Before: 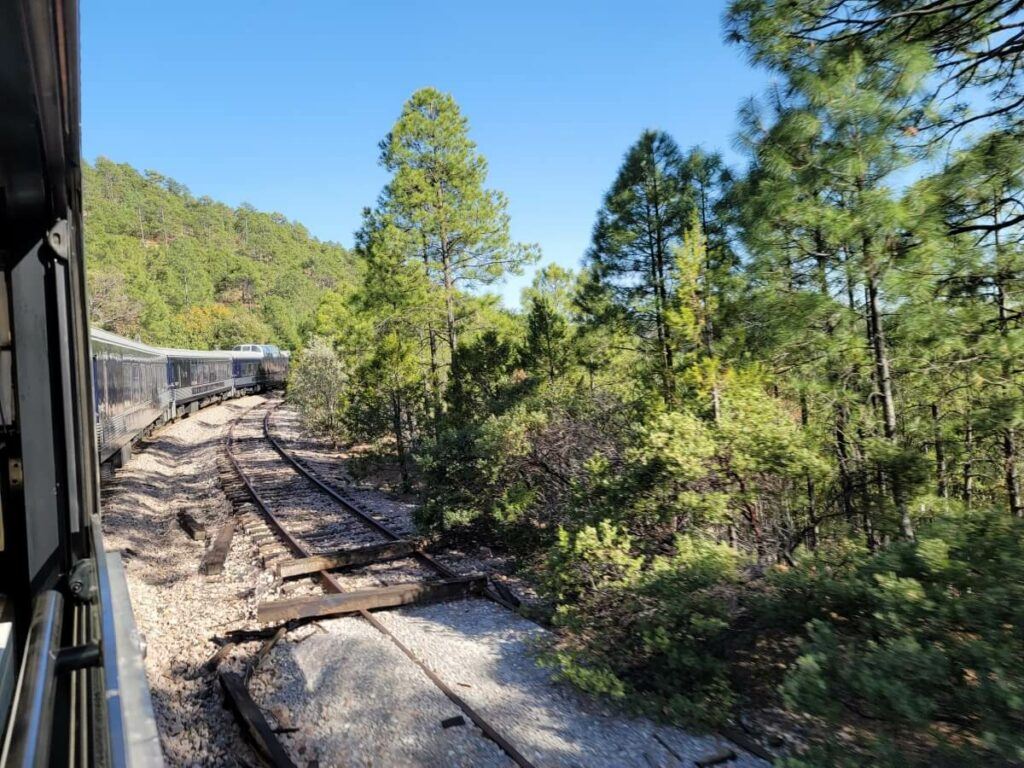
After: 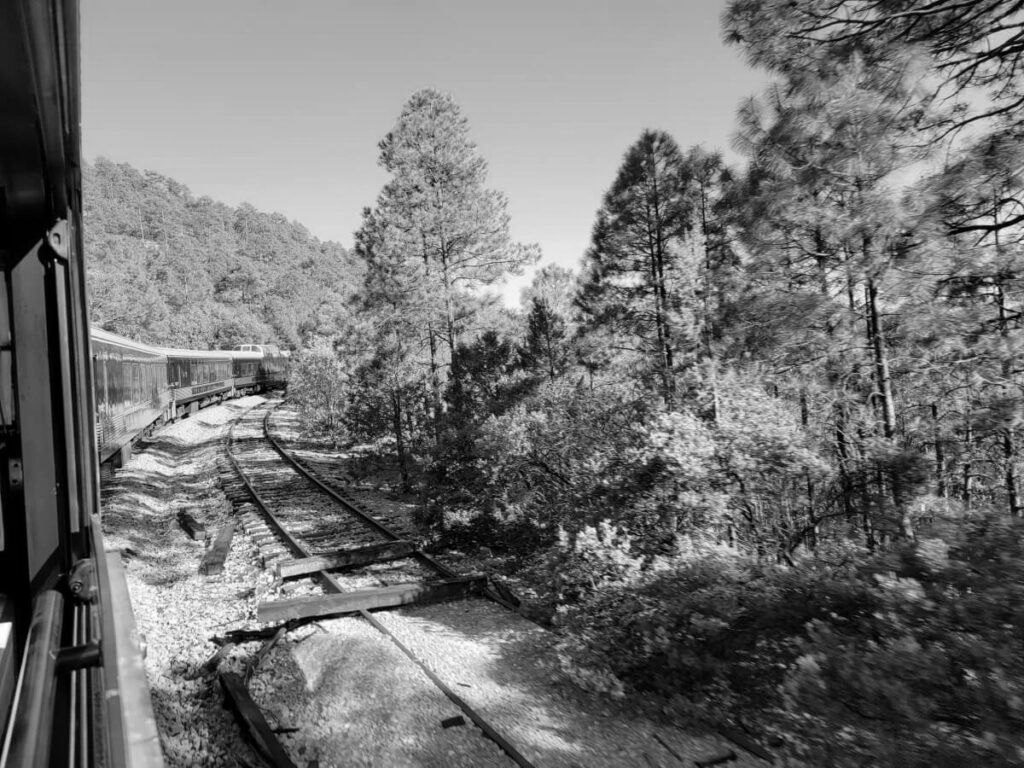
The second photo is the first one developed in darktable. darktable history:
monochrome: on, module defaults
velvia: on, module defaults
